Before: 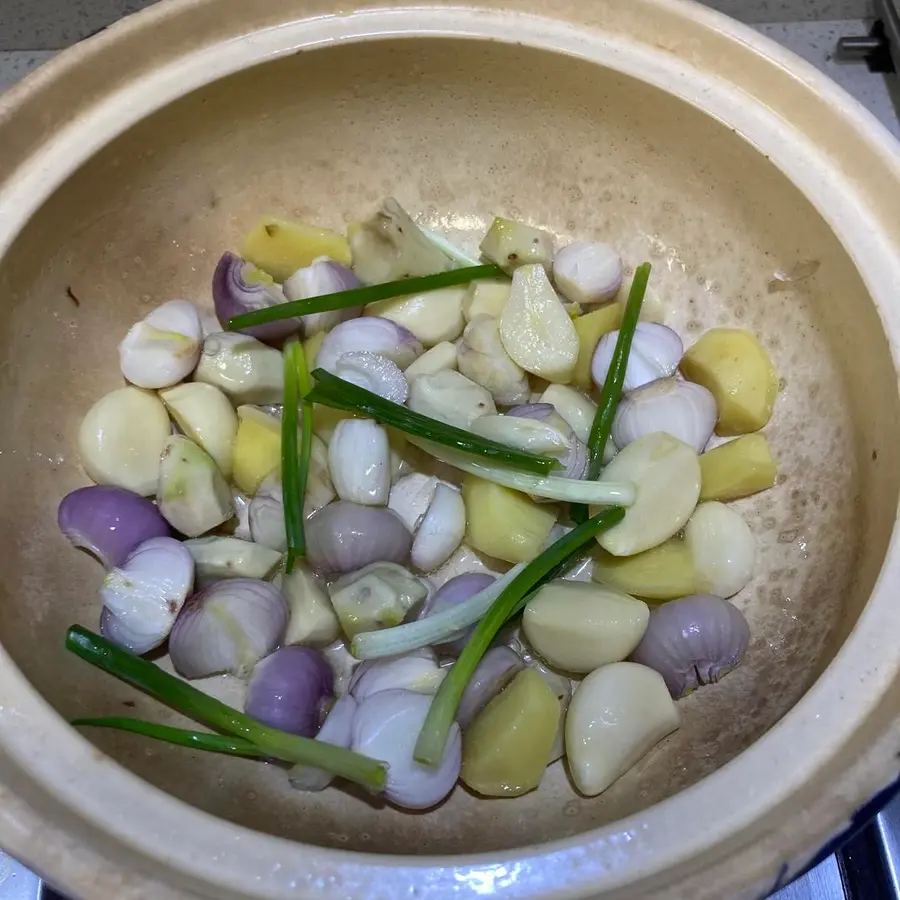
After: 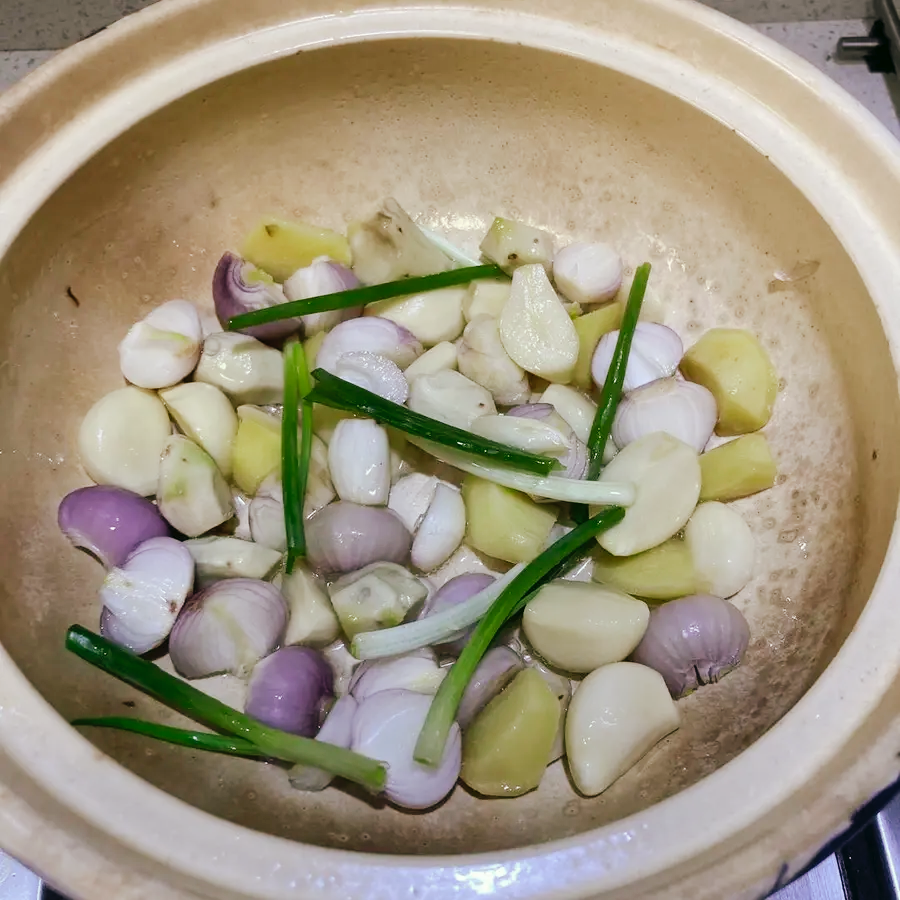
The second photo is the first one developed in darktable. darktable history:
tone curve: curves: ch0 [(0, 0) (0.003, 0.012) (0.011, 0.02) (0.025, 0.032) (0.044, 0.046) (0.069, 0.06) (0.1, 0.09) (0.136, 0.133) (0.177, 0.182) (0.224, 0.247) (0.277, 0.316) (0.335, 0.396) (0.399, 0.48) (0.468, 0.568) (0.543, 0.646) (0.623, 0.717) (0.709, 0.777) (0.801, 0.846) (0.898, 0.912) (1, 1)], preserve colors none
color look up table: target L [91.84, 91.69, 88.04, 65.14, 59.84, 57.6, 59.2, 57.44, 44.11, 43.33, 16.38, 200.64, 83.64, 82.18, 69.77, 63.85, 56.8, 56.38, 53.53, 38.82, 34.58, 26.91, 23.79, 3.265, 94.62, 82.91, 69.24, 68.11, 74.96, 62.87, 58.79, 55.15, 64.98, 56.2, 48.11, 42.04, 36.02, 32.33, 32.79, 20.68, 8.885, 92.97, 86.98, 74.49, 72.87, 60.69, 61.72, 55.2, 37.15], target a [-26.87, -25.68, -57.2, -31.6, -63.18, -2.541, -44.1, -10.38, -40.8, -33.01, -19.24, 0, 9.837, 2.56, 40.91, 37.91, 12.11, 67.28, 57.43, 36.61, 0.817, 40.32, 14.8, 10.73, 1.253, 25.84, 50.08, 34.78, 38.61, 37.23, 71.08, 71.77, 55.74, 16.37, 20.45, 52.12, 55.2, 0.991, 44.59, 25.68, 13.82, -24.28, -45.16, -21.18, -42.65, -9.74, -3.784, -9.094, -10.73], target b [64.99, 20.89, 14.98, 35.28, 54.5, 48.82, 23.76, 24.87, 40.61, 13.69, 16.48, 0, 34, 70.36, 24.64, 67.06, 25.2, 22.26, 37.85, 43.79, 35.73, 25.39, 26.89, 4.774, -4.005, -19.84, -15.25, 1.853, -33.04, -26.1, -28.79, 0.75, -47.17, -62.52, -25.07, -44.7, 0.229, 5.033, -26.81, -42.14, -21.01, -5.717, -12.75, -35.25, -3.969, -45.03, 1.795, -24.3, -18.86], num patches 49
